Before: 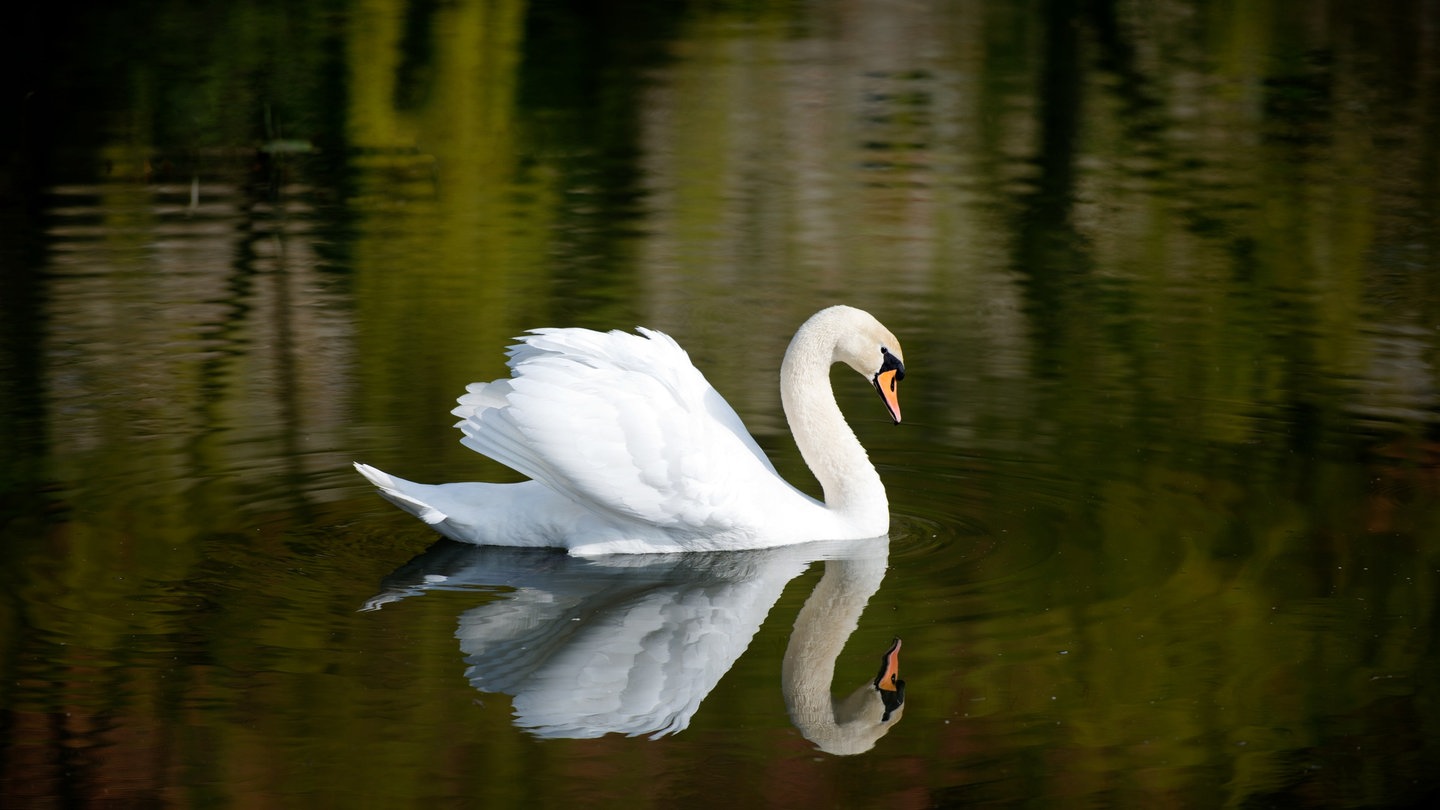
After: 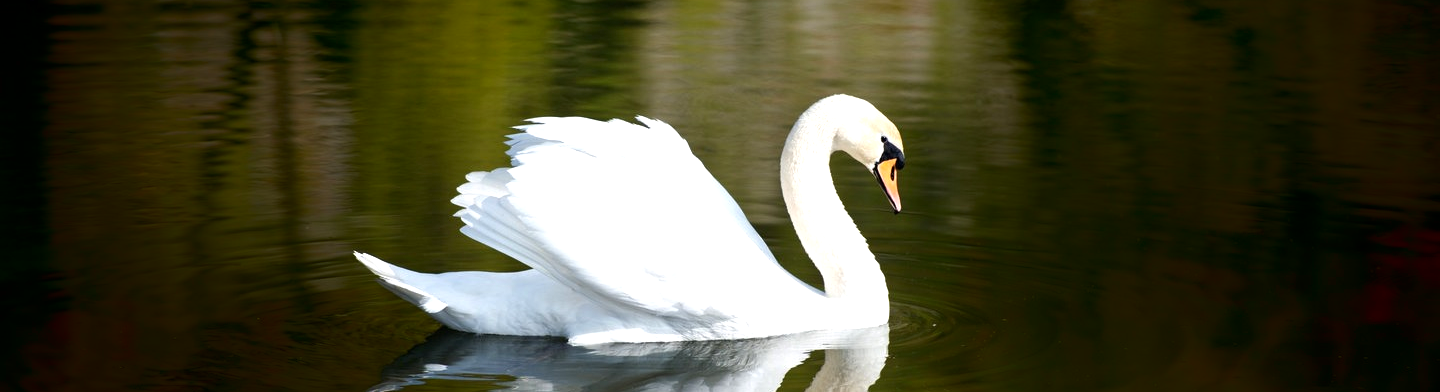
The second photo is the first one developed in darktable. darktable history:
crop and rotate: top 26.056%, bottom 25.543%
shadows and highlights: shadows -88.03, highlights -35.45, shadows color adjustment 99.15%, highlights color adjustment 0%, soften with gaussian
exposure: exposure 0.648 EV, compensate highlight preservation false
